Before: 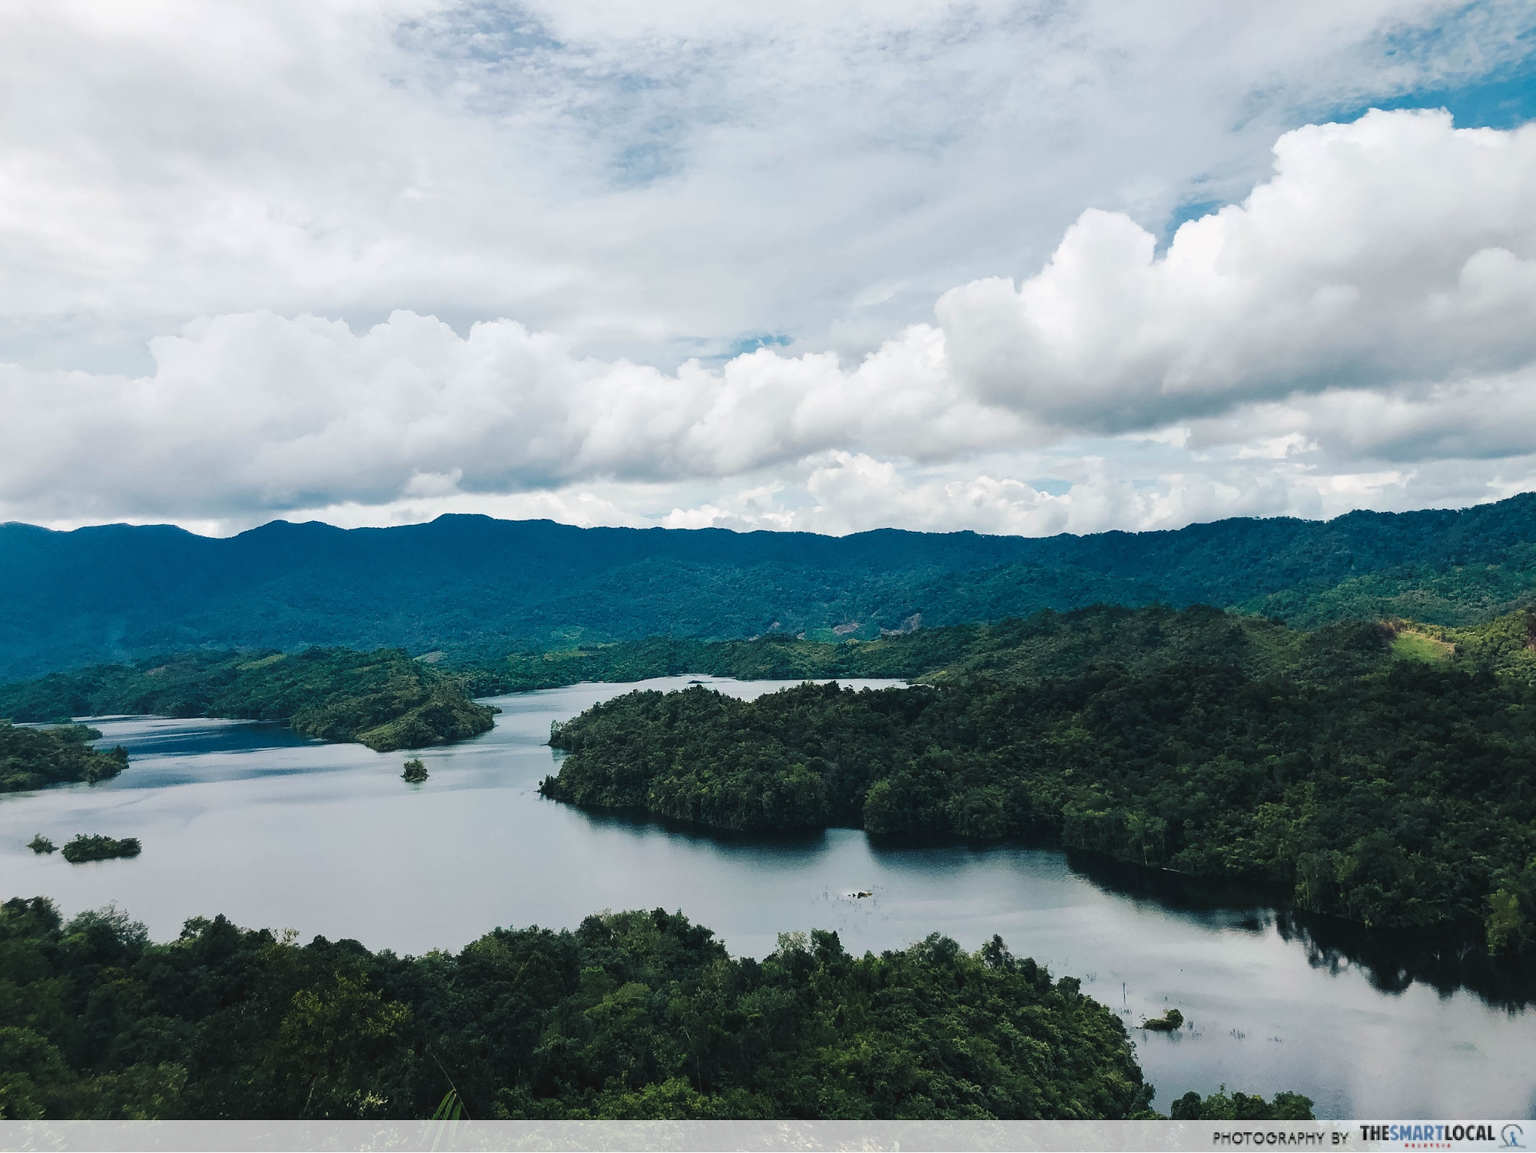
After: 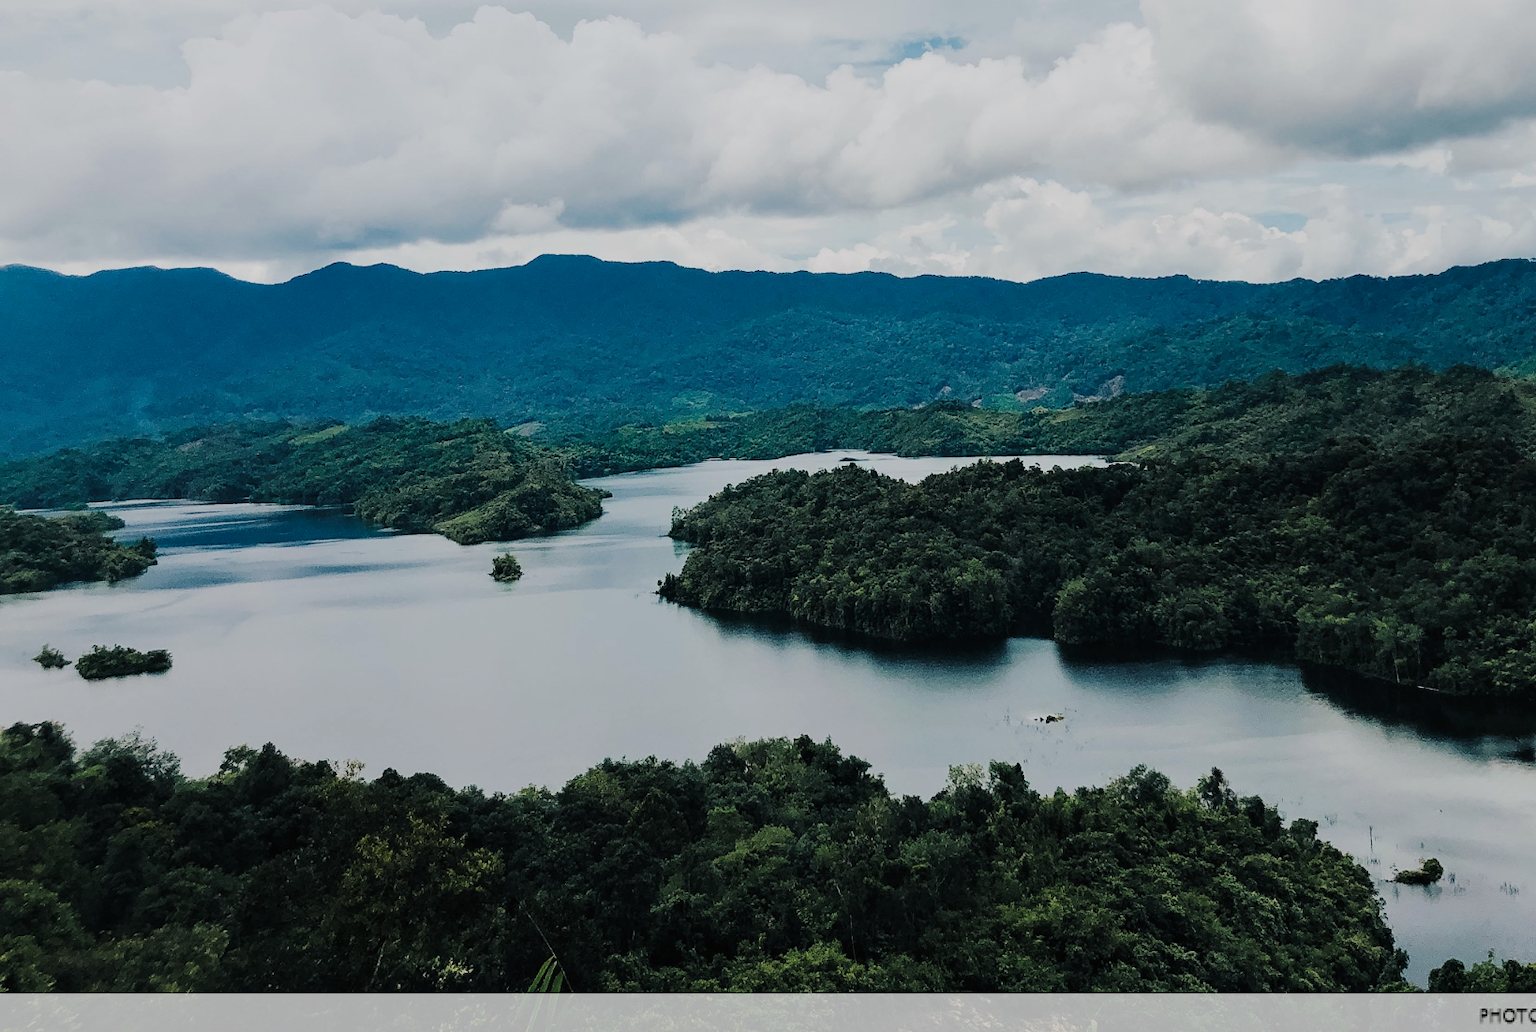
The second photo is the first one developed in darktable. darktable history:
contrast equalizer: octaves 7, y [[0.515 ×6], [0.507 ×6], [0.425 ×6], [0 ×6], [0 ×6]]
filmic rgb: black relative exposure -7.65 EV, white relative exposure 4.56 EV, hardness 3.61
crop: top 26.531%, right 17.959%
